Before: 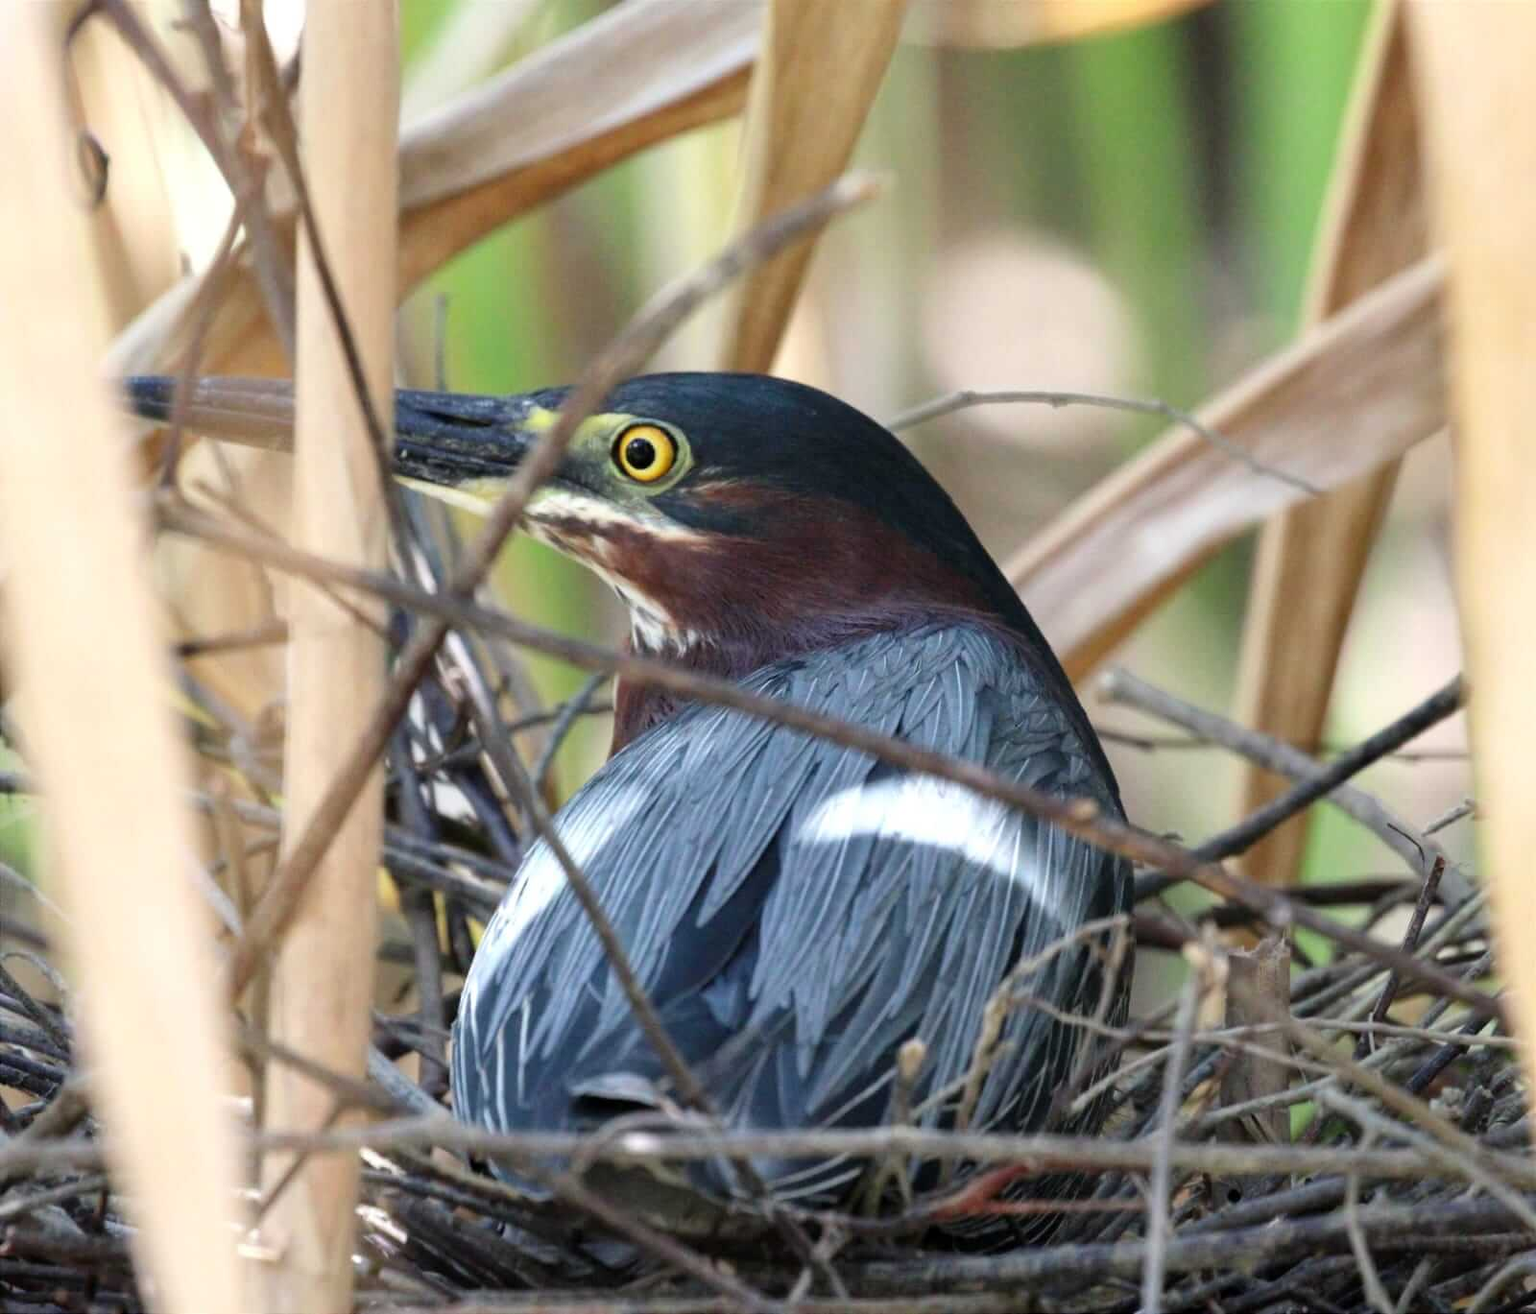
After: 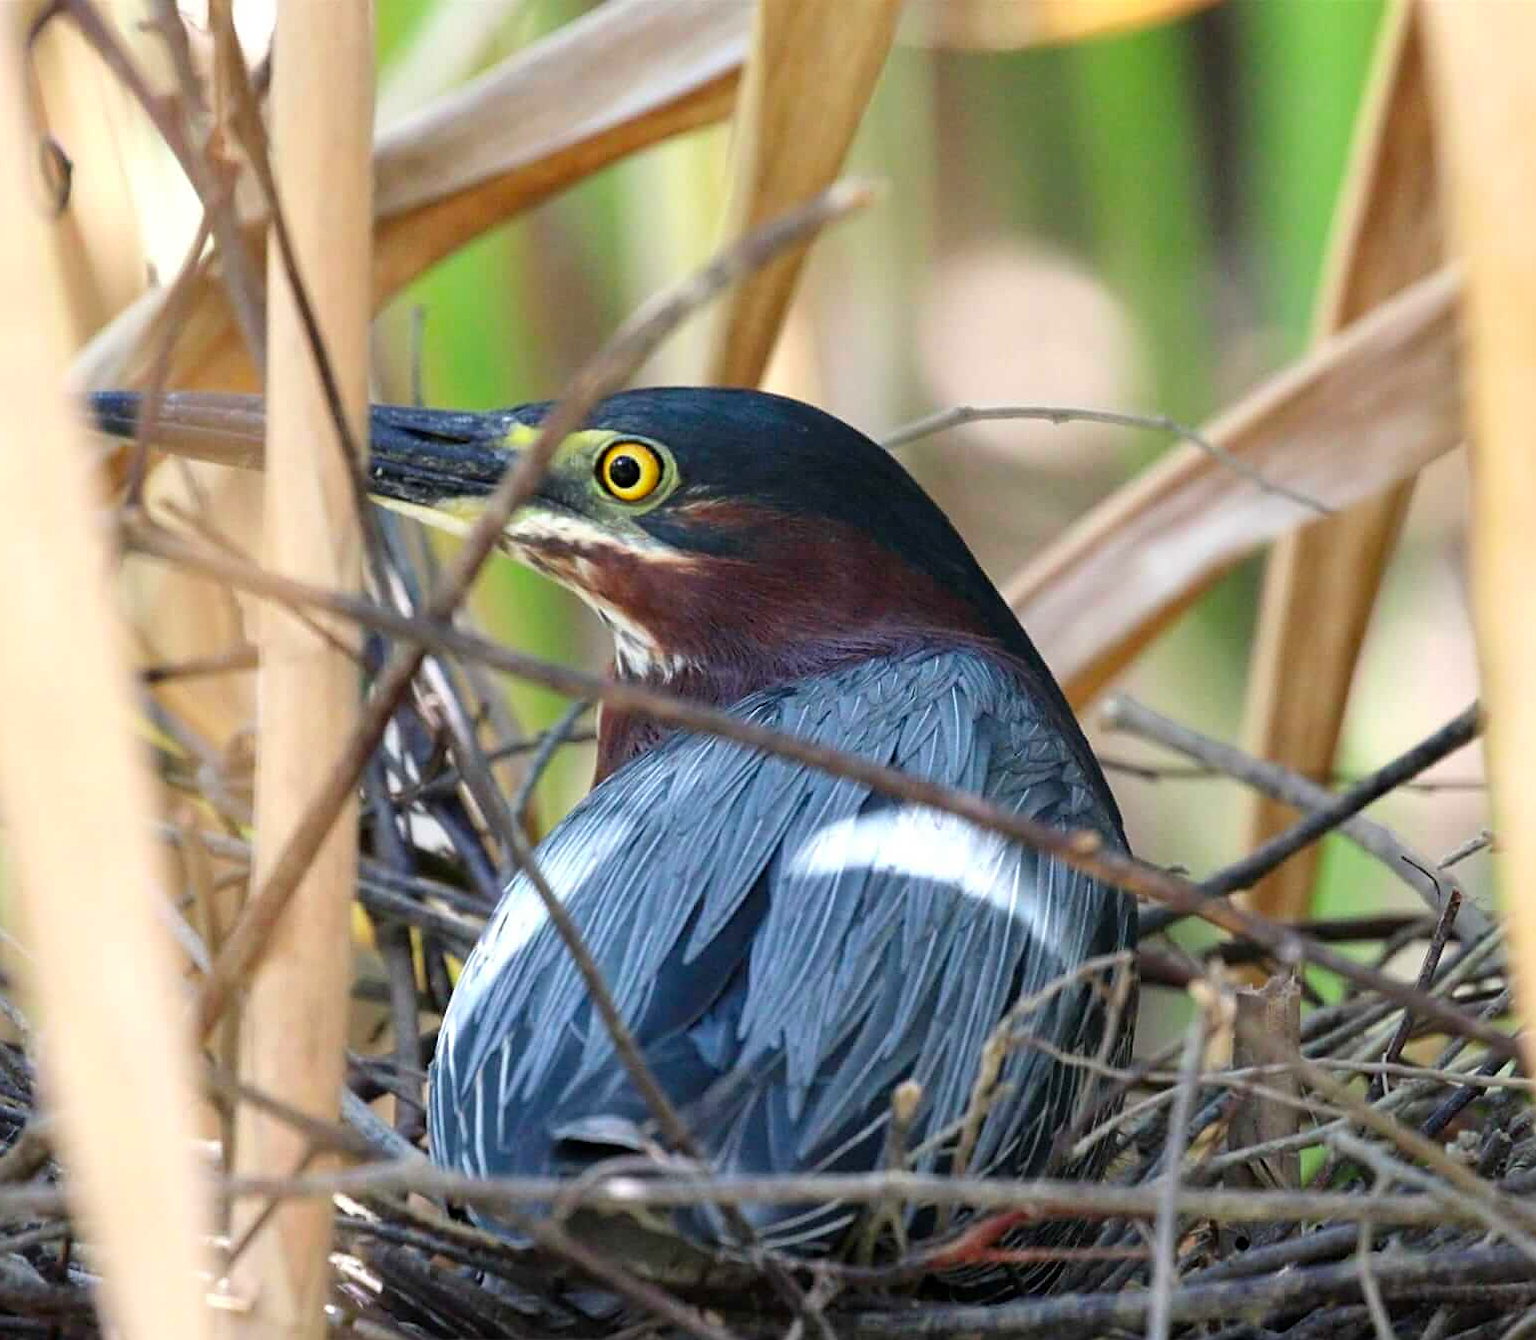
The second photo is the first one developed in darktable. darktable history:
crop and rotate: left 2.583%, right 1.194%, bottom 1.835%
sharpen: radius 1.923
color correction: highlights b* 0.014, saturation 1.27
